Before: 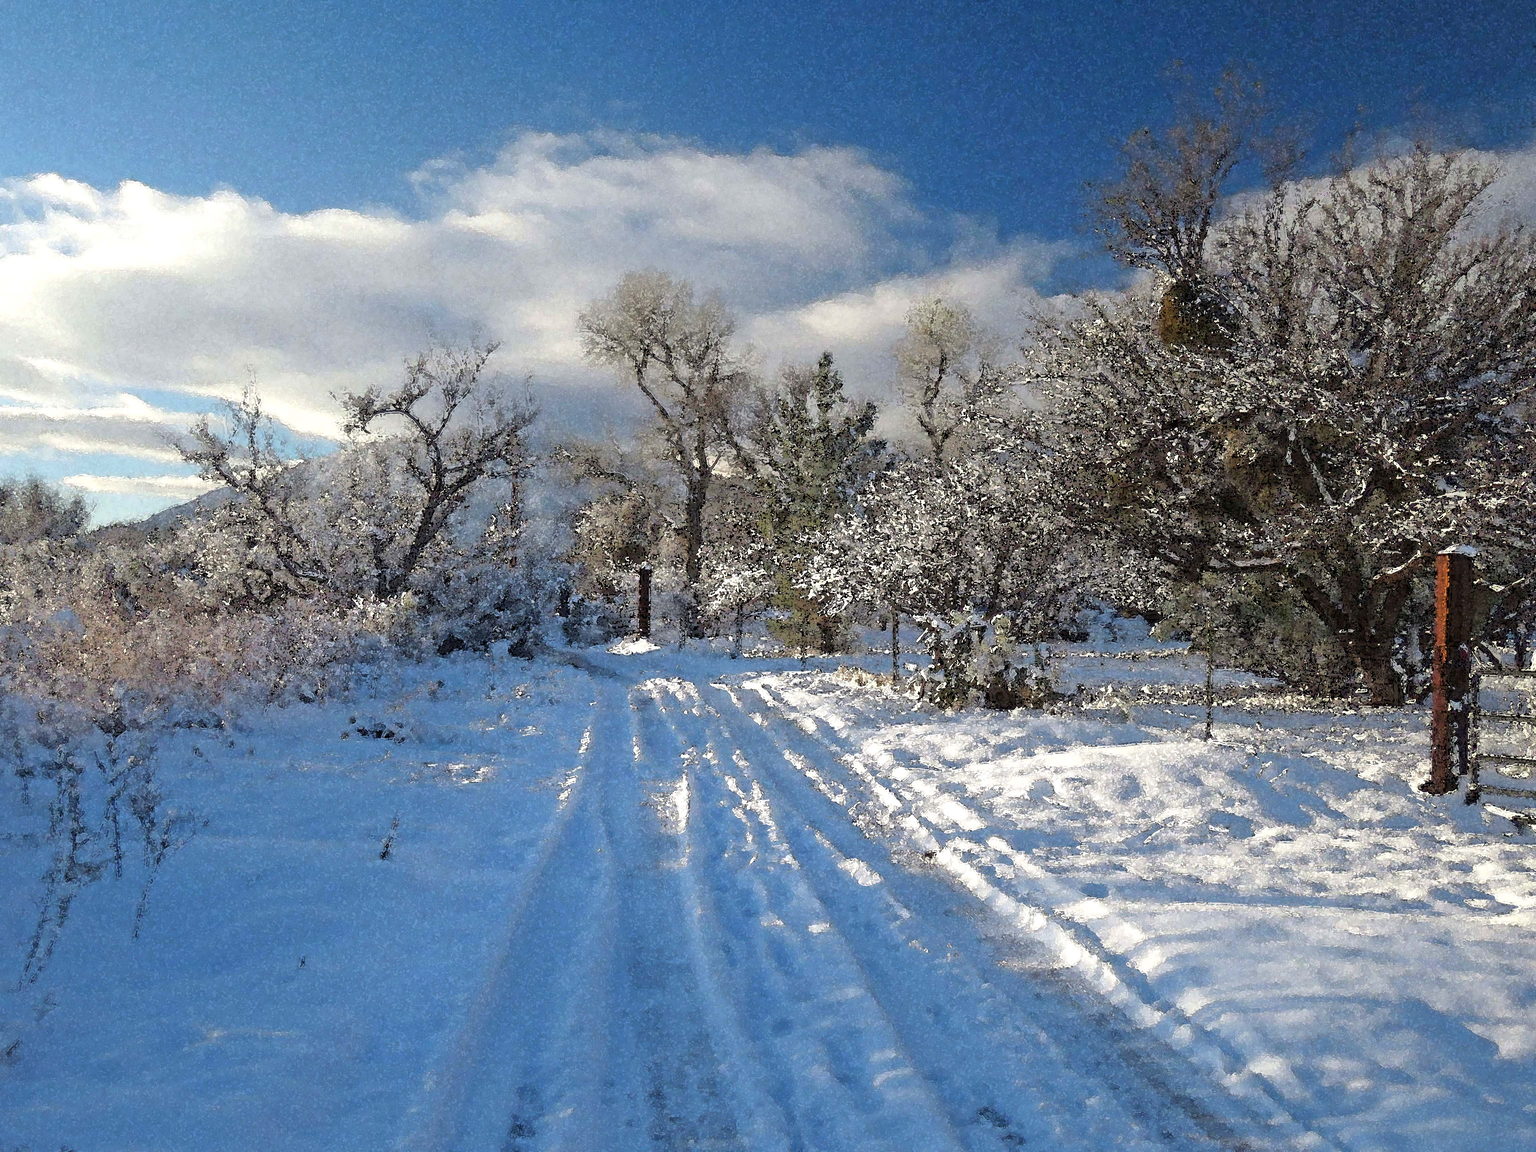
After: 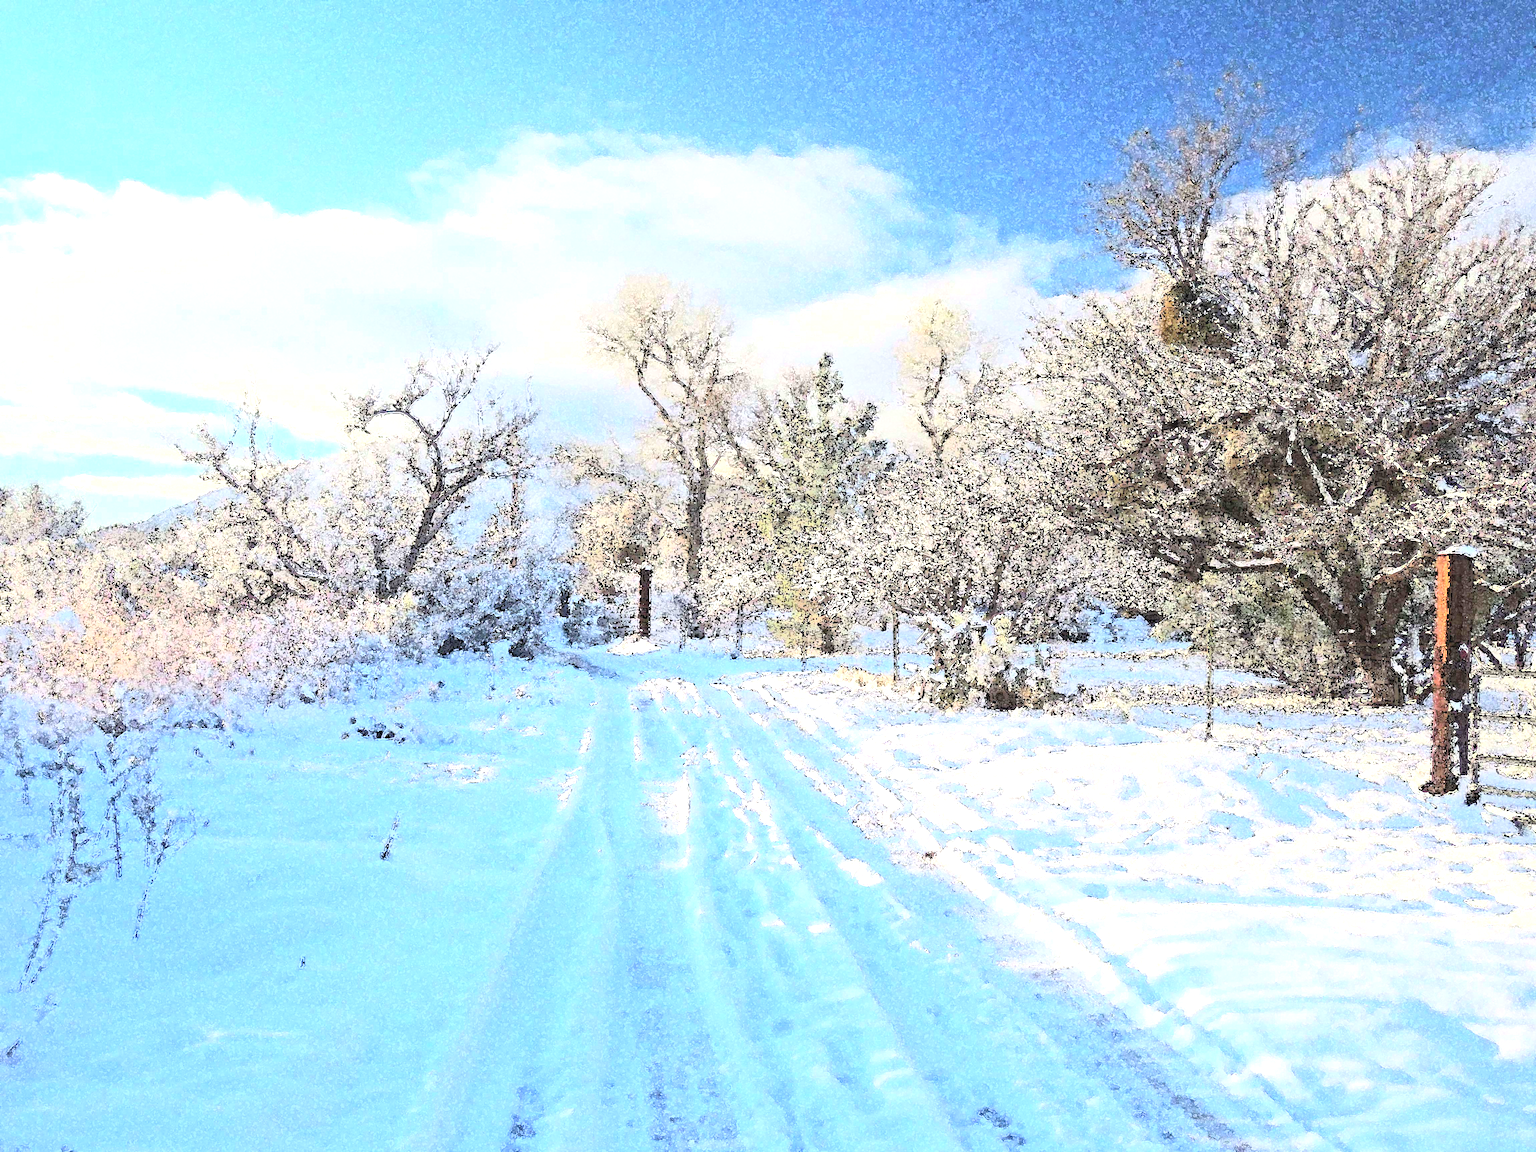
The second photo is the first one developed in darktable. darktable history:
contrast brightness saturation: contrast 0.39, brightness 0.53
exposure: black level correction 0, exposure 1.3 EV, compensate highlight preservation false
haze removal: strength 0.29, distance 0.25, compatibility mode true, adaptive false
